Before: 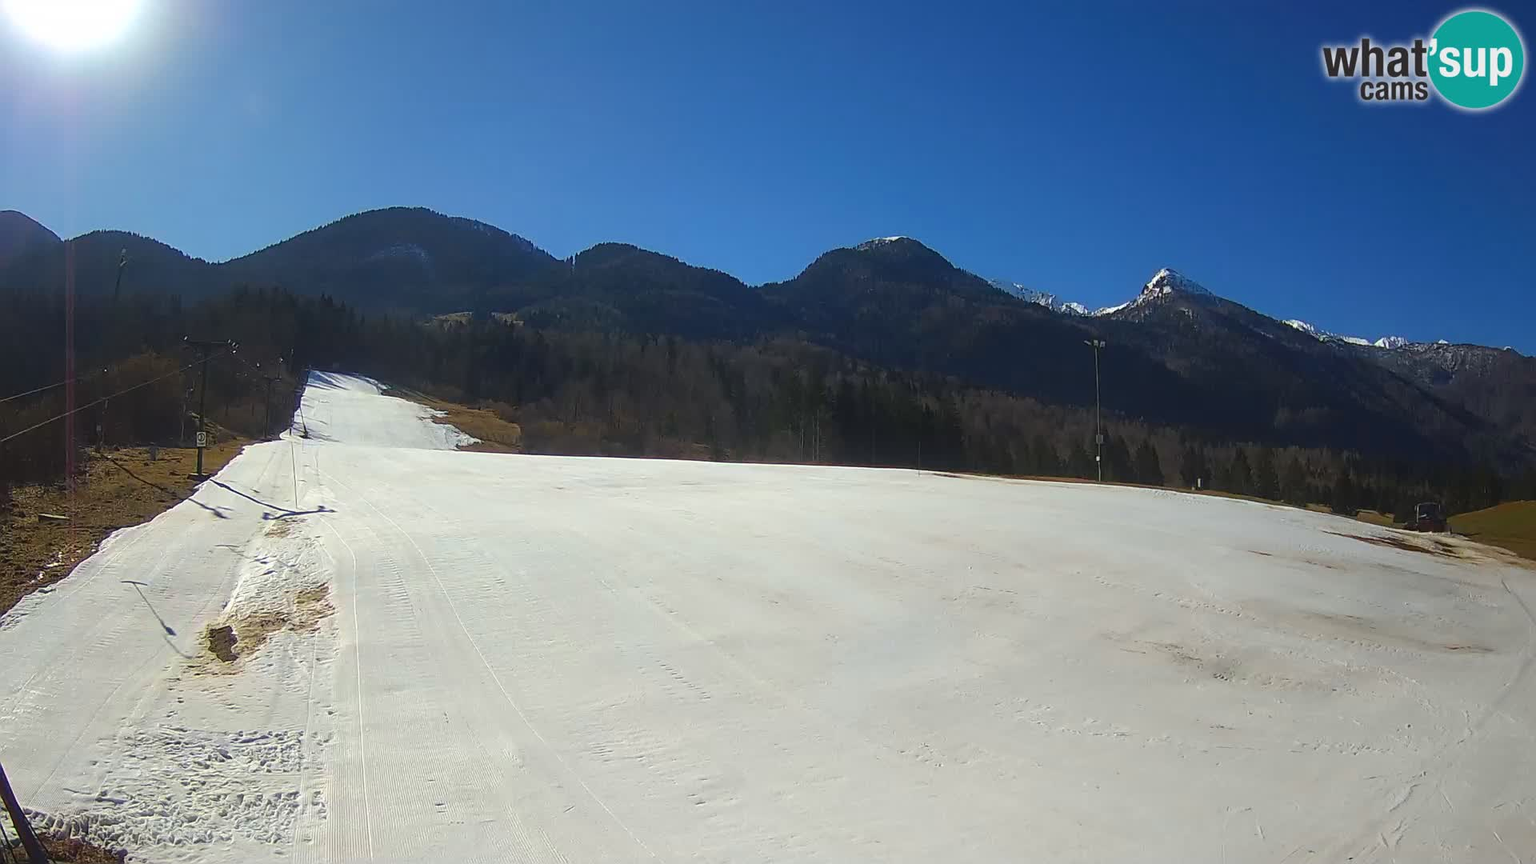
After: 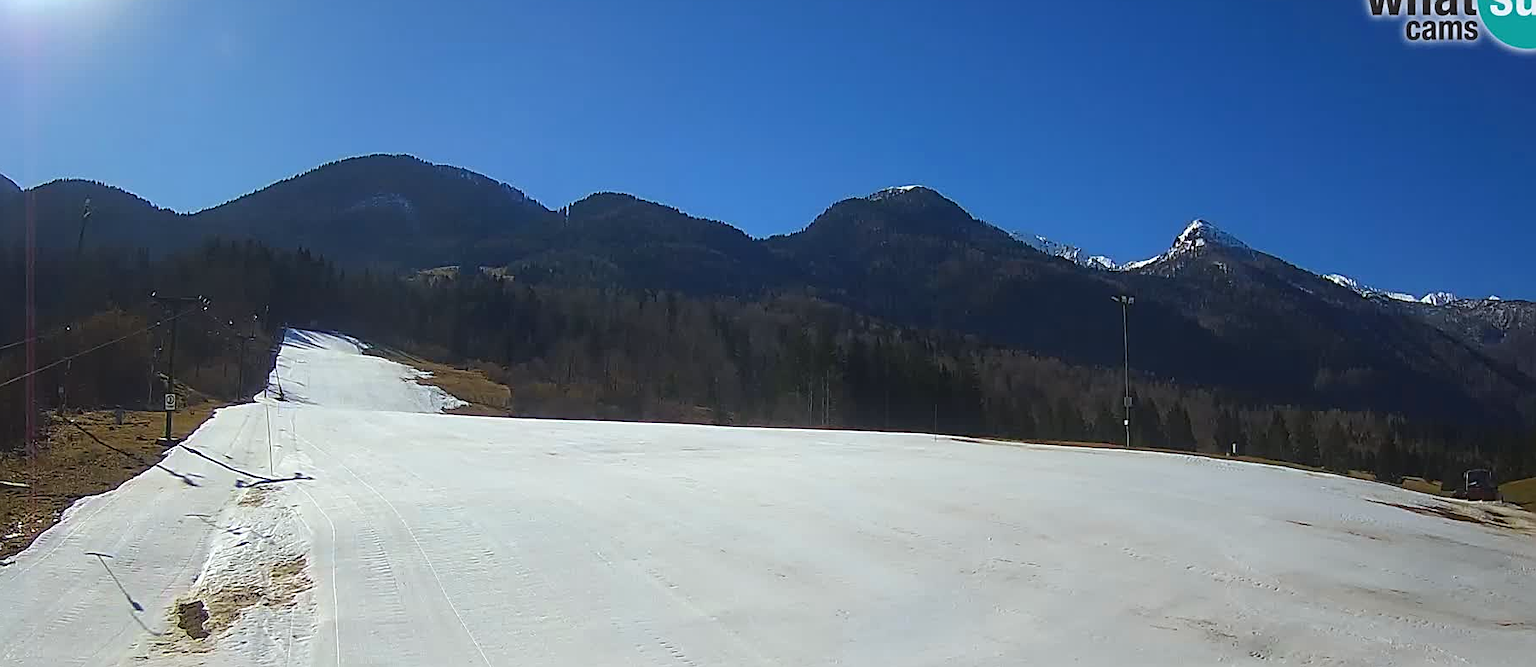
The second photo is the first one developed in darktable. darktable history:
crop: left 2.737%, top 7.287%, right 3.421%, bottom 20.179%
sharpen: on, module defaults
white balance: red 0.974, blue 1.044
